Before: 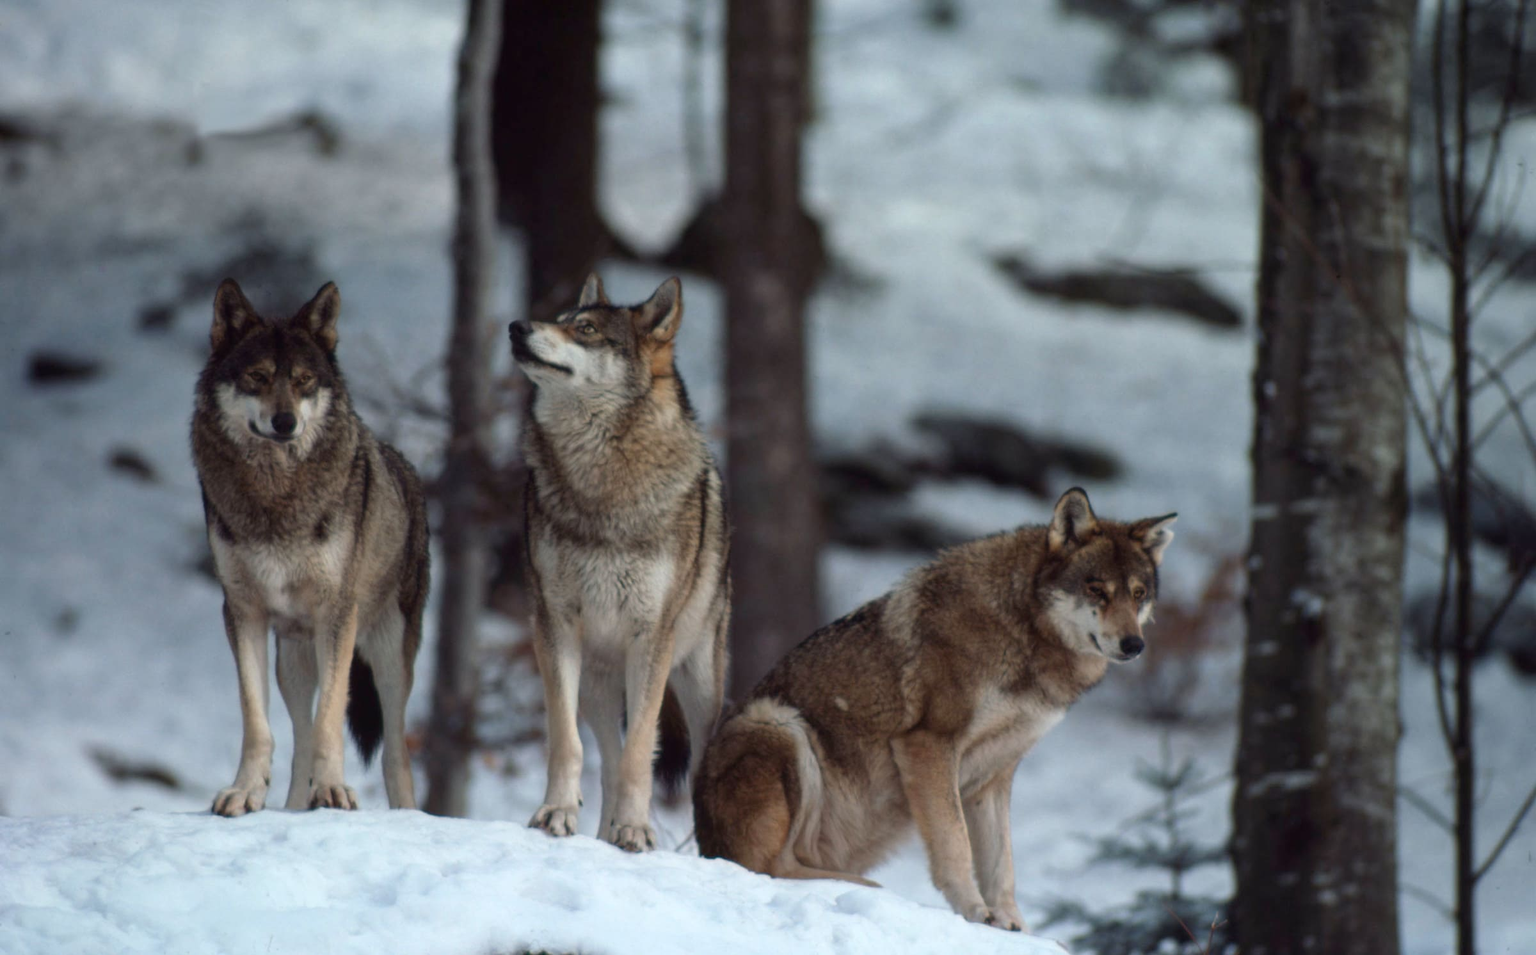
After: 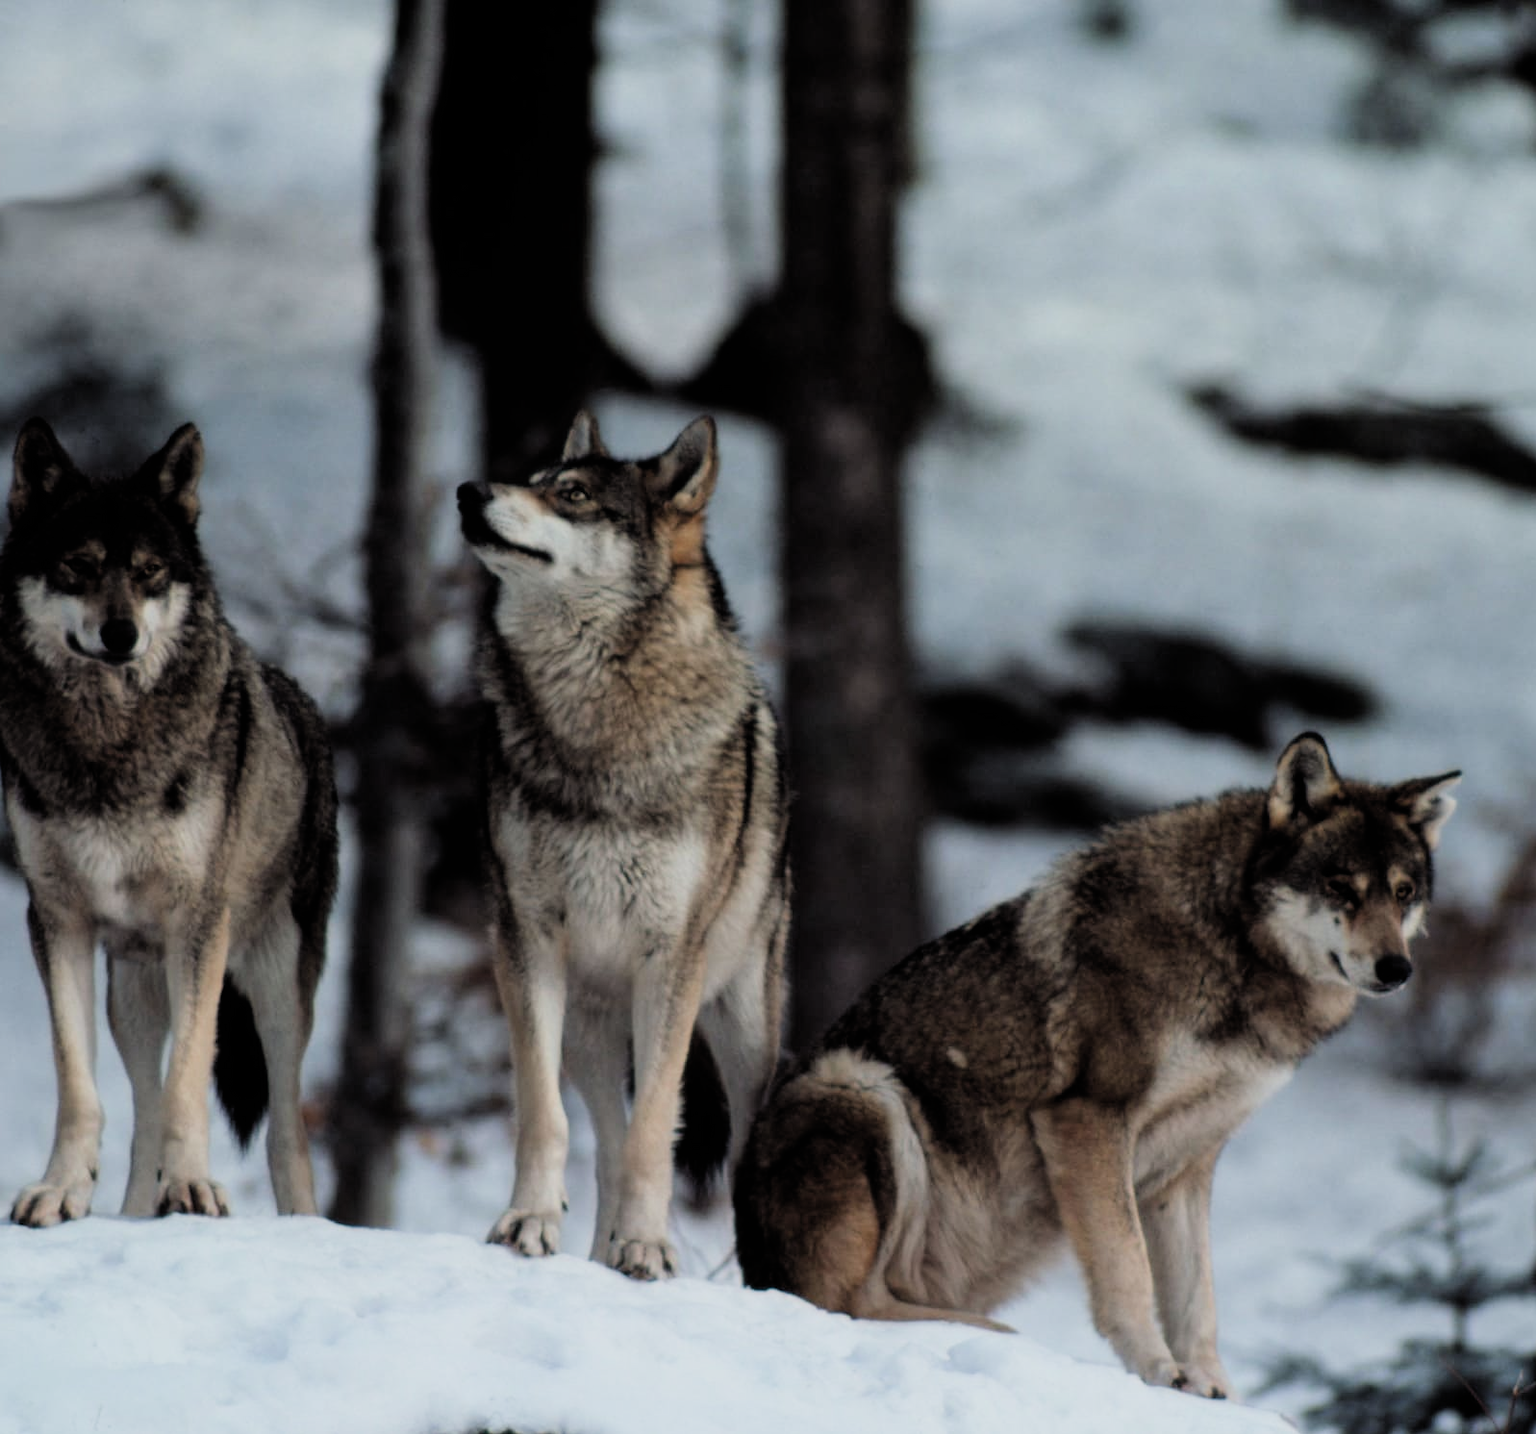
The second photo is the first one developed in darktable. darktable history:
crop and rotate: left 13.373%, right 20.052%
filmic rgb: black relative exposure -5.12 EV, white relative exposure 3.98 EV, hardness 2.88, contrast 1.298, color science v4 (2020)
